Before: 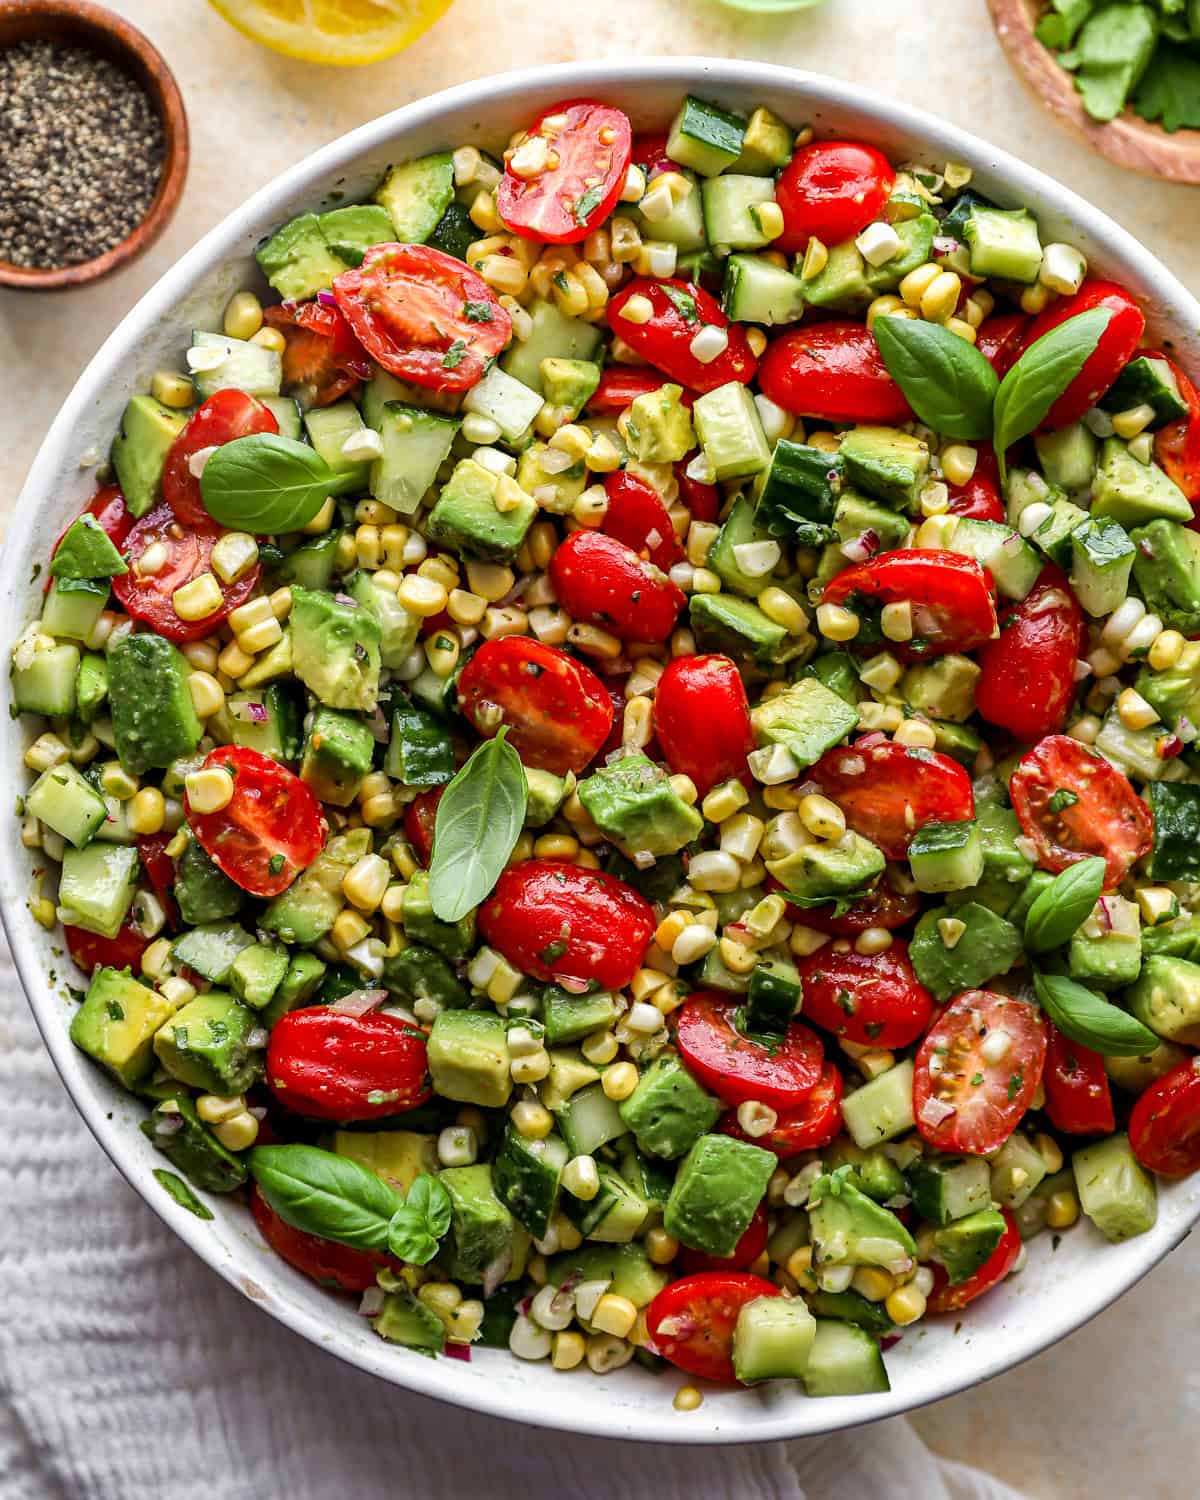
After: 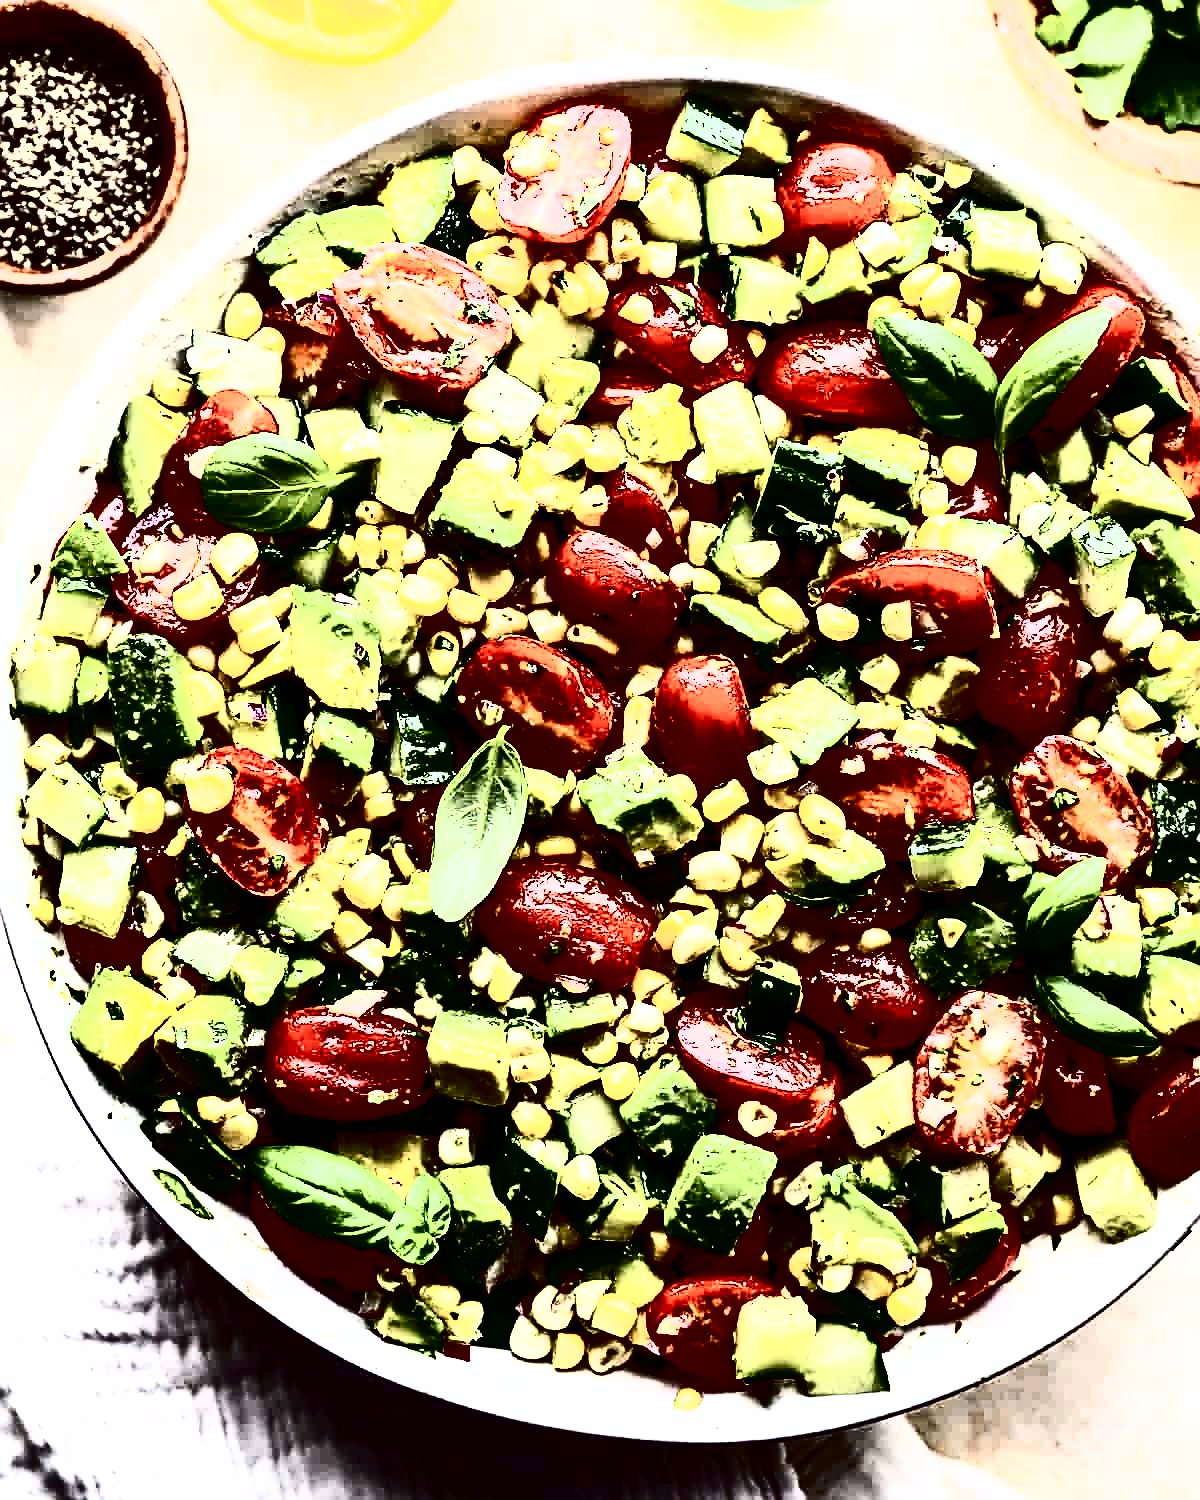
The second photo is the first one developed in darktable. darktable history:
sharpen: on, module defaults
tone curve: curves: ch0 [(0, 0) (0.003, 0.002) (0.011, 0.002) (0.025, 0.002) (0.044, 0.002) (0.069, 0.002) (0.1, 0.003) (0.136, 0.008) (0.177, 0.03) (0.224, 0.058) (0.277, 0.139) (0.335, 0.233) (0.399, 0.363) (0.468, 0.506) (0.543, 0.649) (0.623, 0.781) (0.709, 0.88) (0.801, 0.956) (0.898, 0.994) (1, 1)], color space Lab, independent channels, preserve colors none
contrast brightness saturation: contrast 0.946, brightness 0.201
